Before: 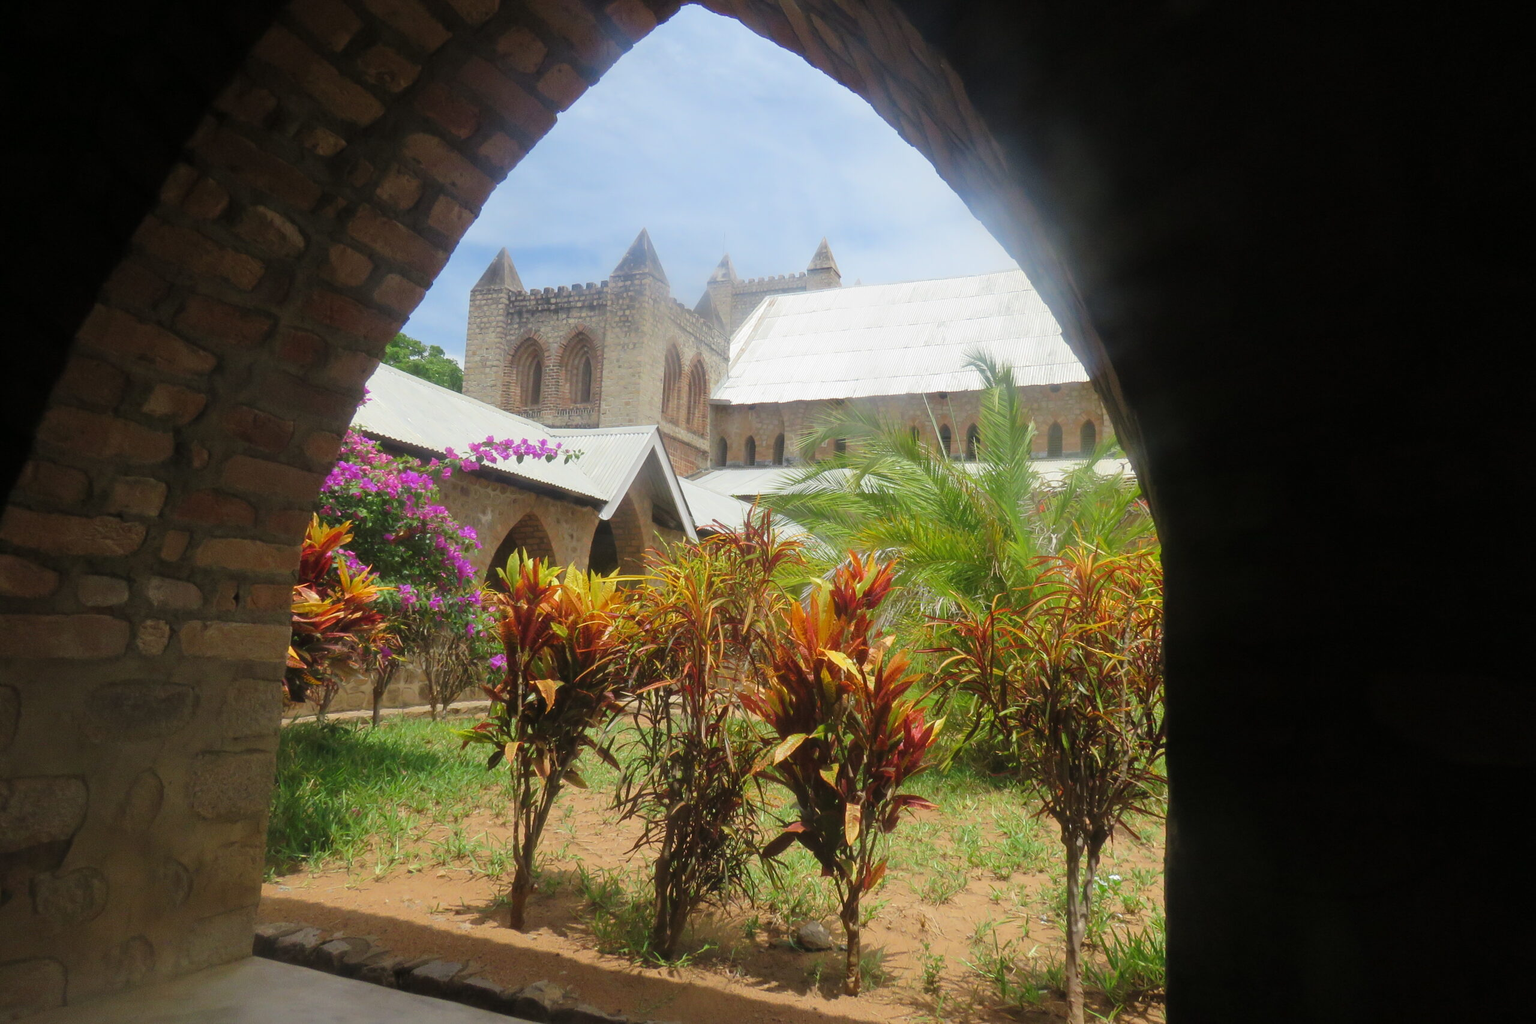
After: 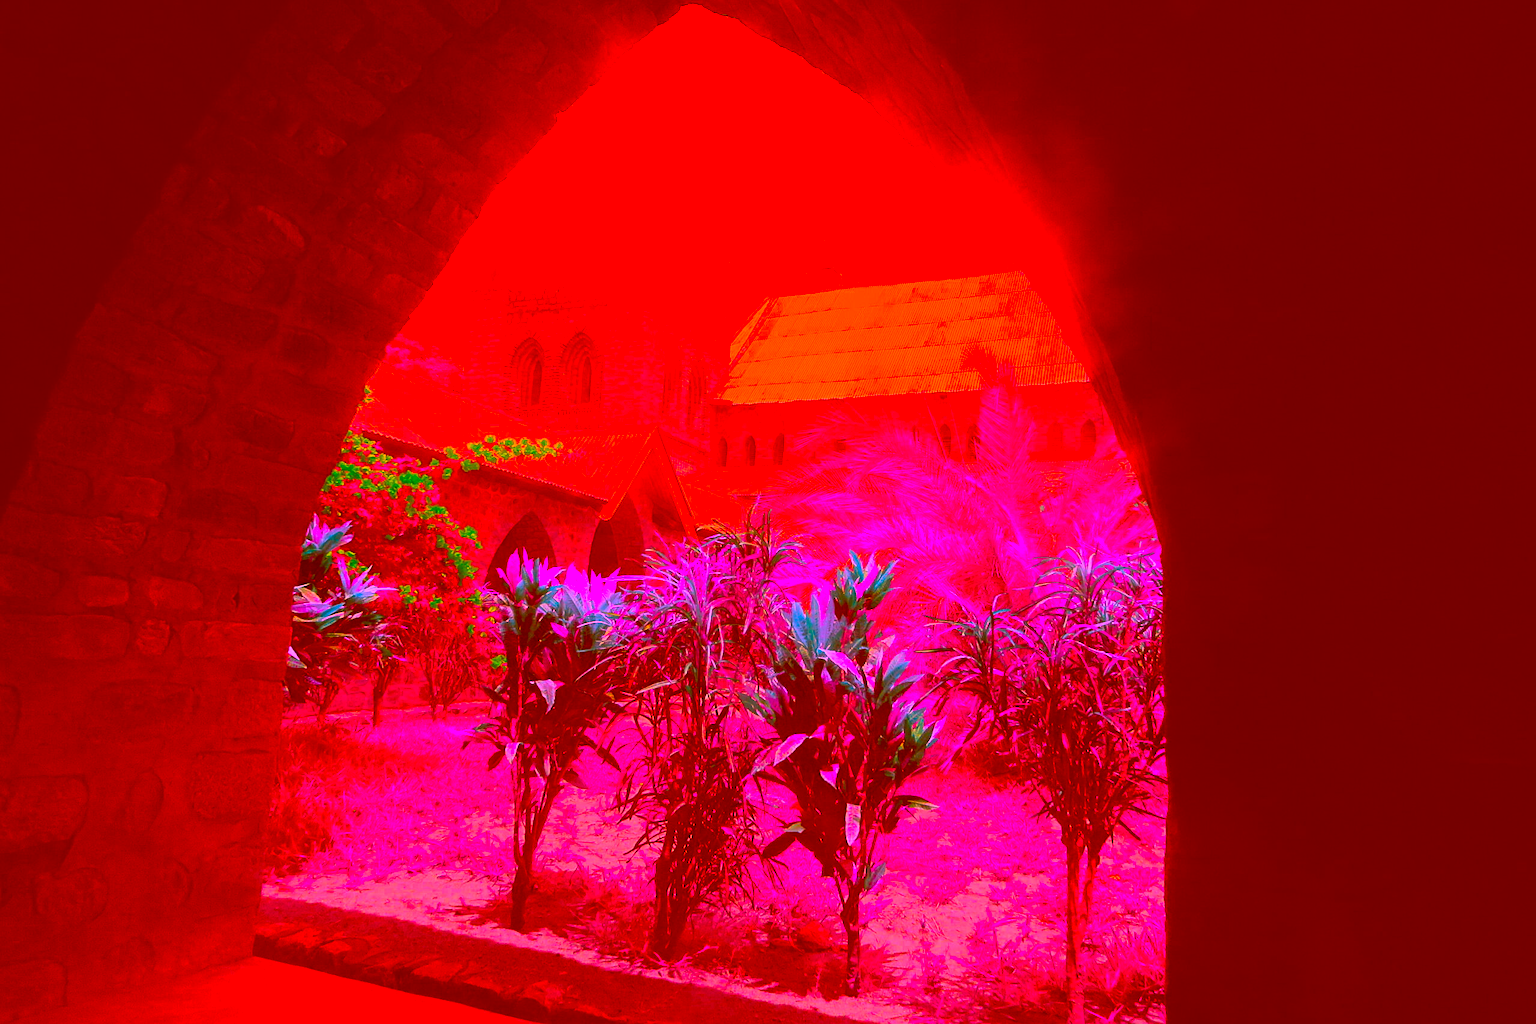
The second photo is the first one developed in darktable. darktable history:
color correction: highlights a* -39.68, highlights b* -40, shadows a* -40, shadows b* -40, saturation -3
sharpen: on, module defaults
